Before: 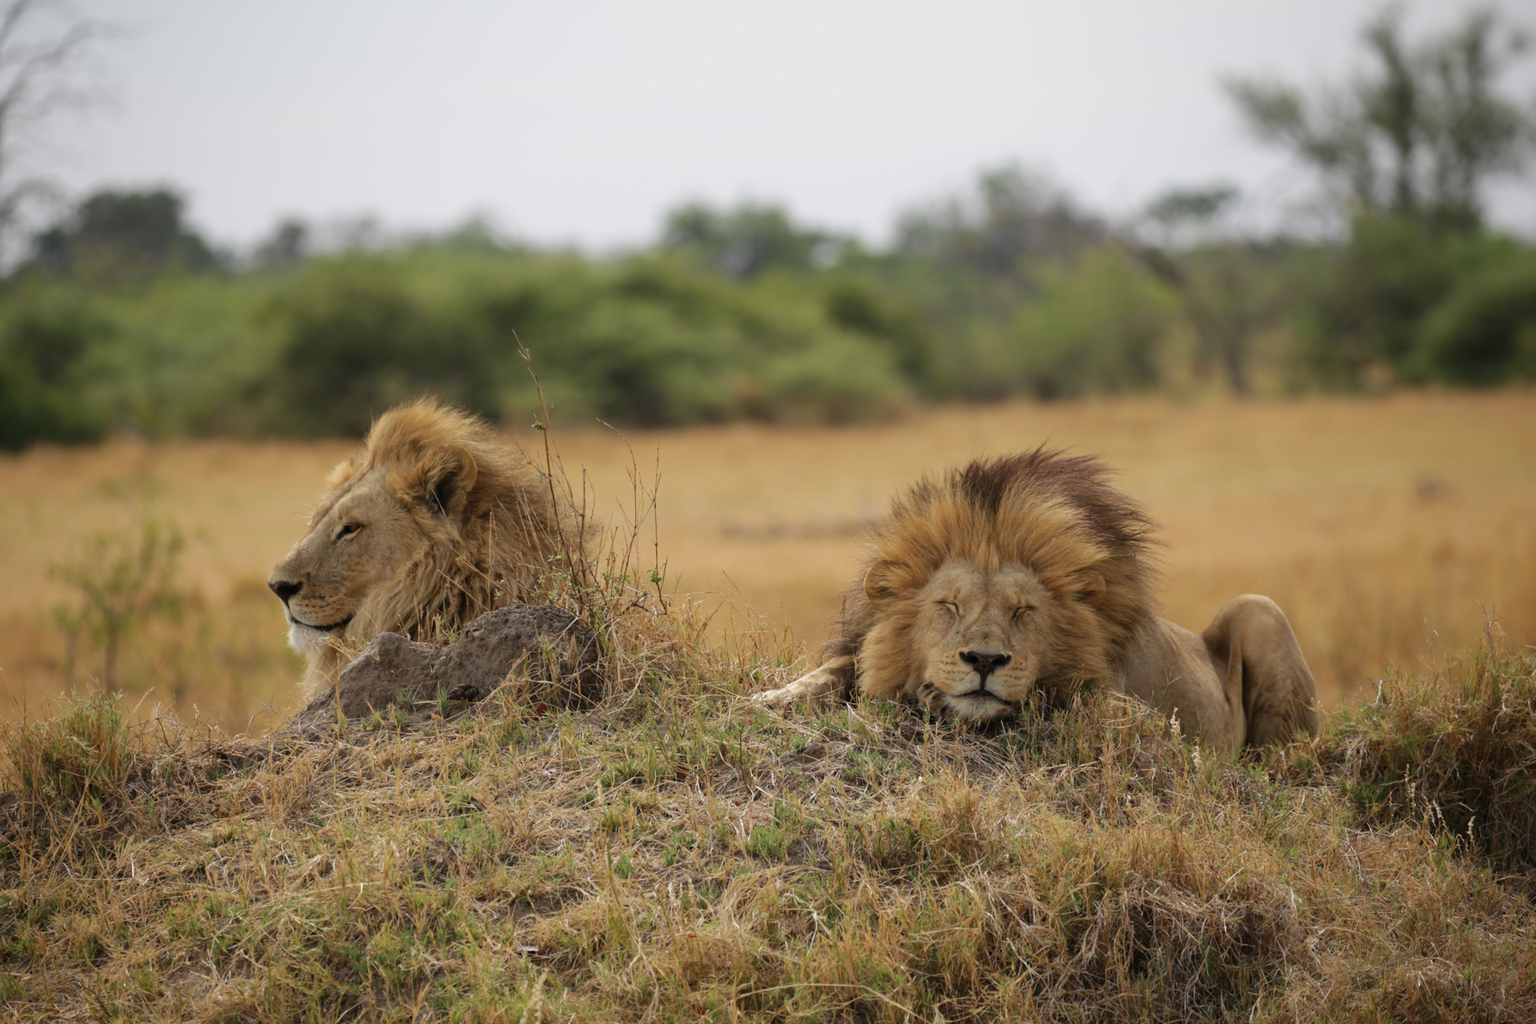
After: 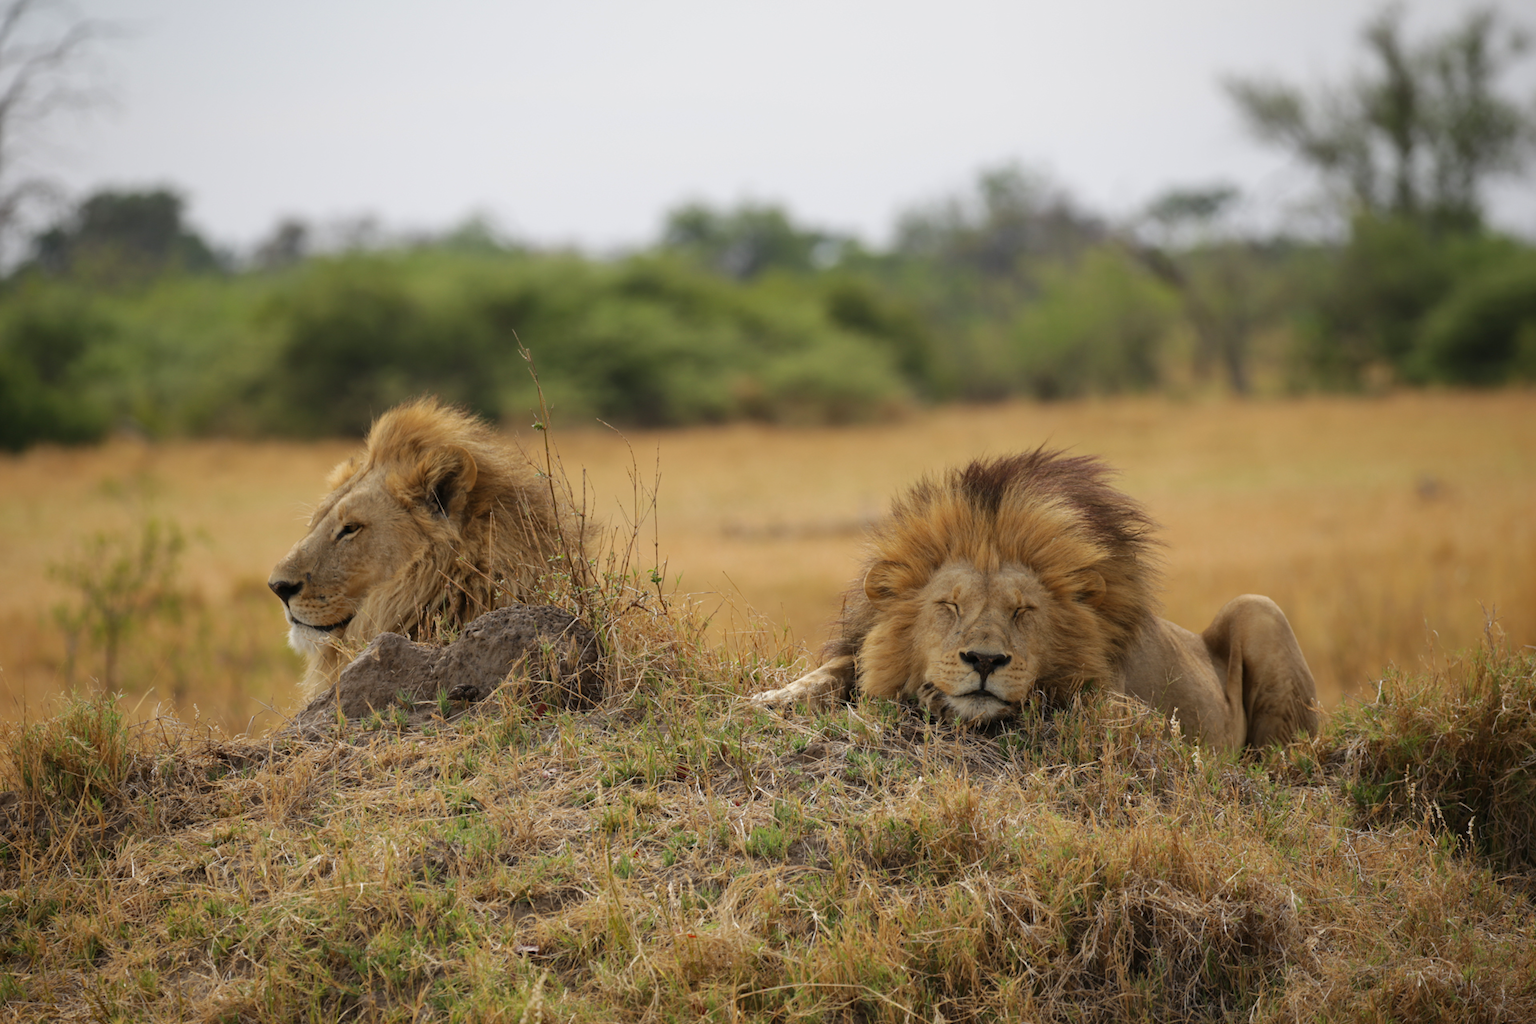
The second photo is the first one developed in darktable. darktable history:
contrast brightness saturation: saturation 0.103
